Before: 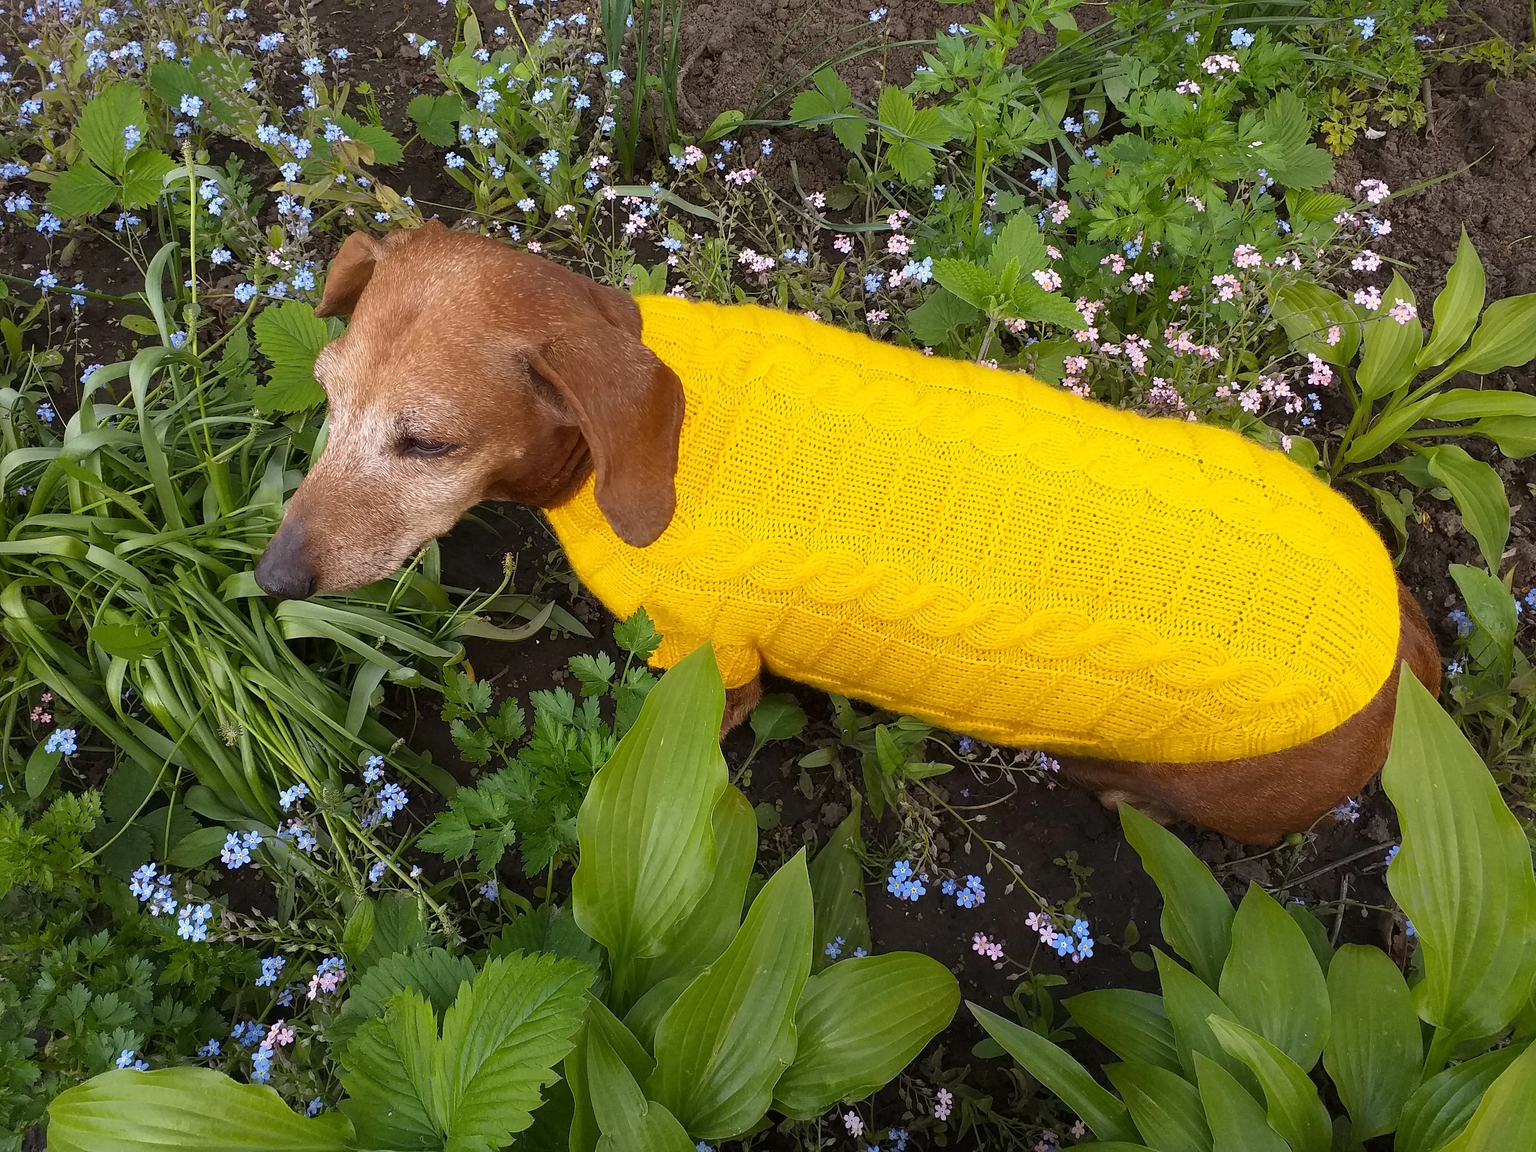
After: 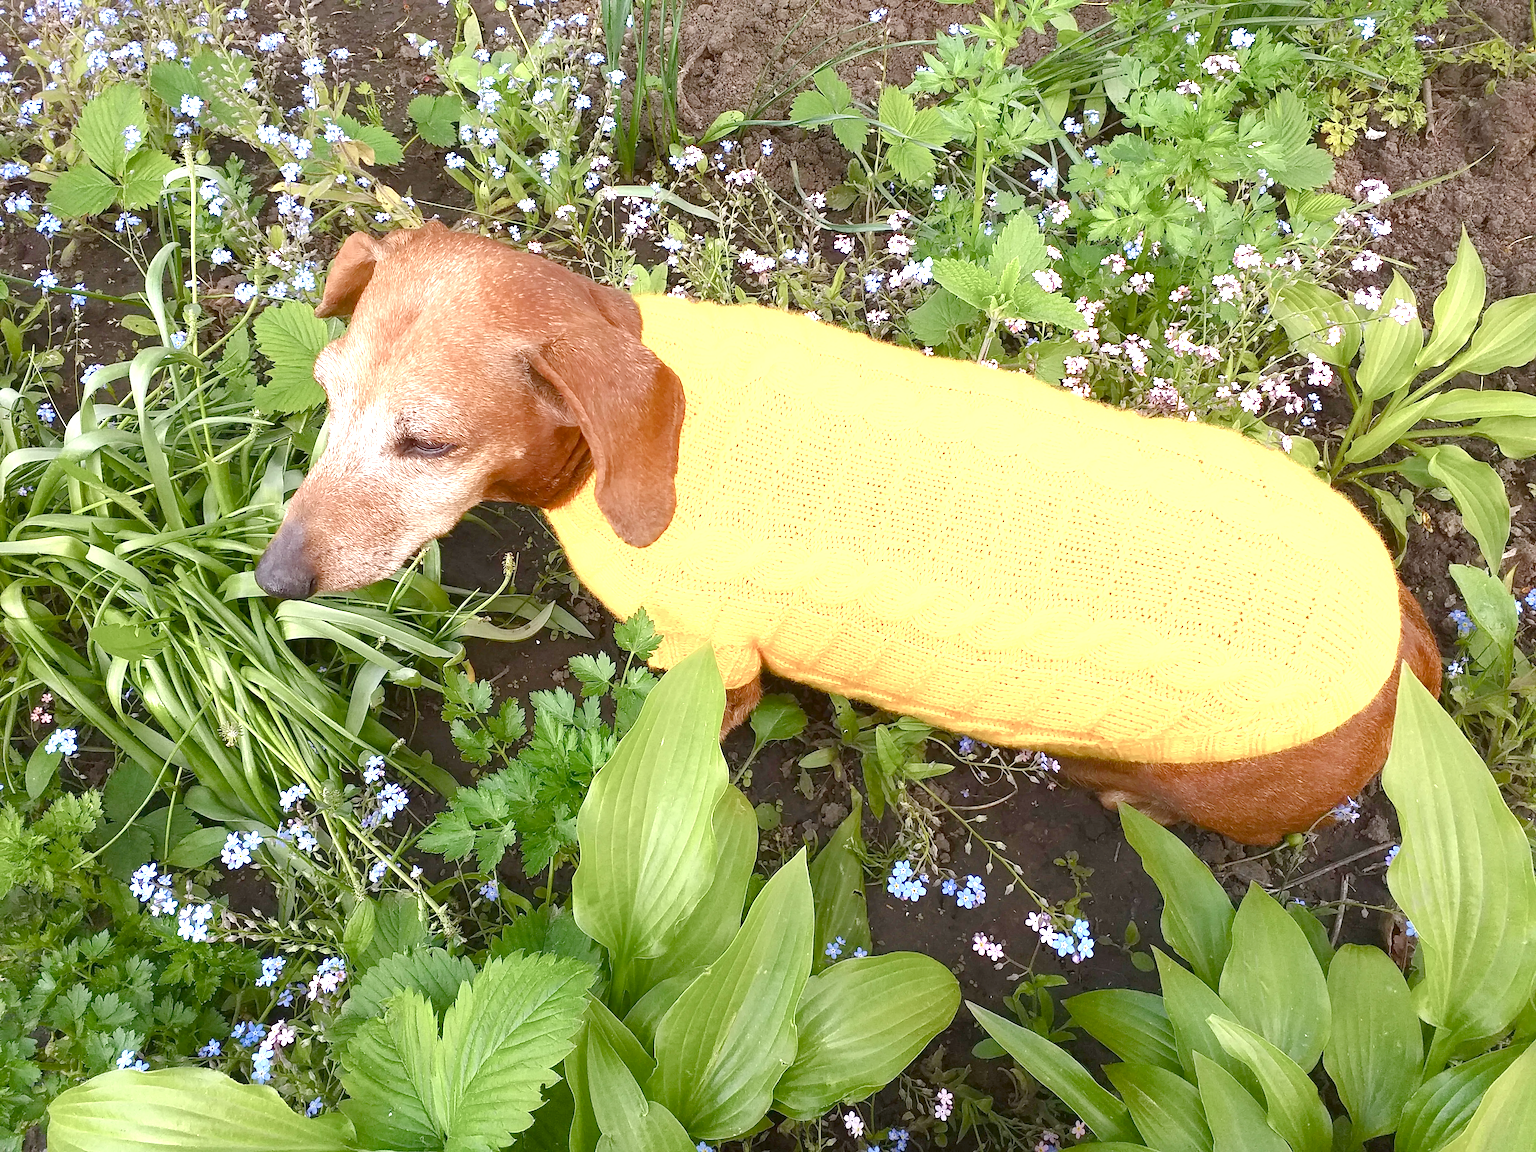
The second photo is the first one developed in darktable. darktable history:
exposure: black level correction 0, exposure 1.6 EV, compensate exposure bias true, compensate highlight preservation false
color balance rgb: shadows lift › chroma 1%, shadows lift › hue 113°, highlights gain › chroma 0.2%, highlights gain › hue 333°, perceptual saturation grading › global saturation 20%, perceptual saturation grading › highlights -50%, perceptual saturation grading › shadows 25%, contrast -10%
